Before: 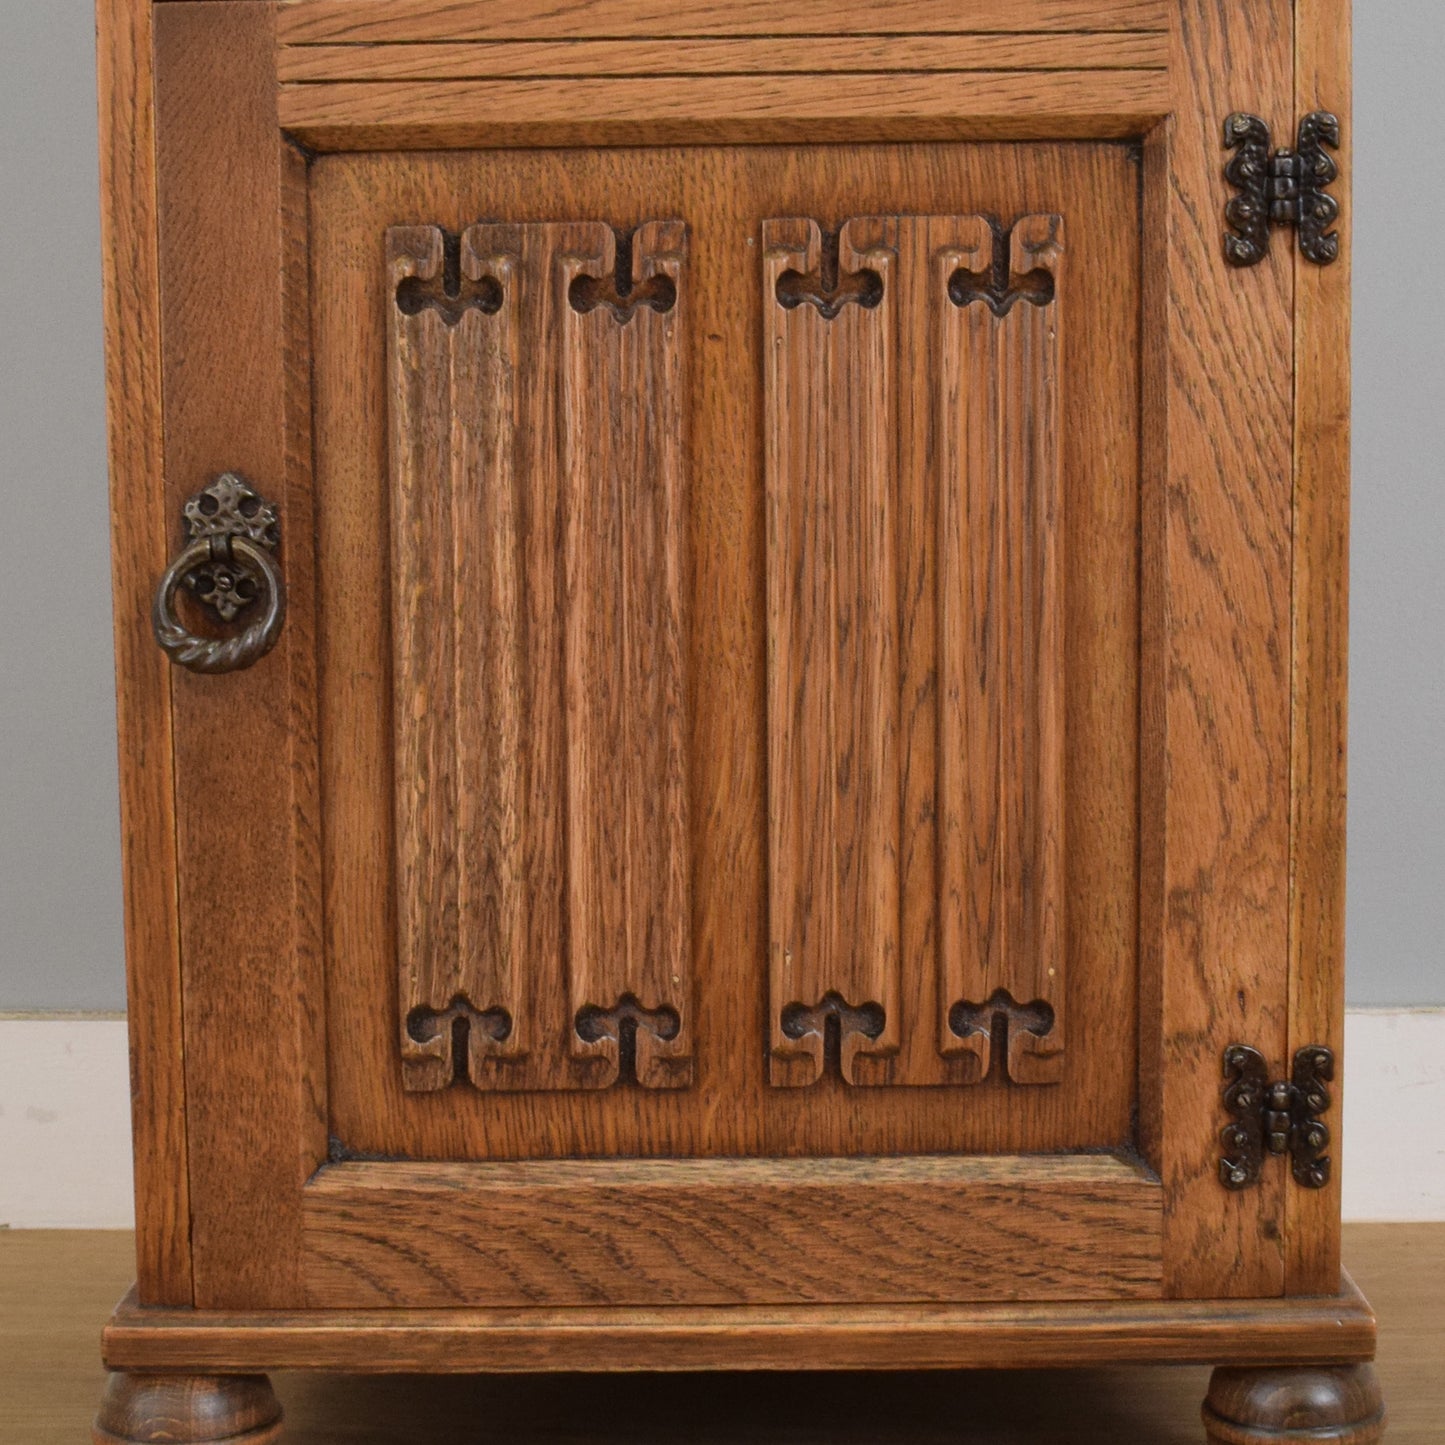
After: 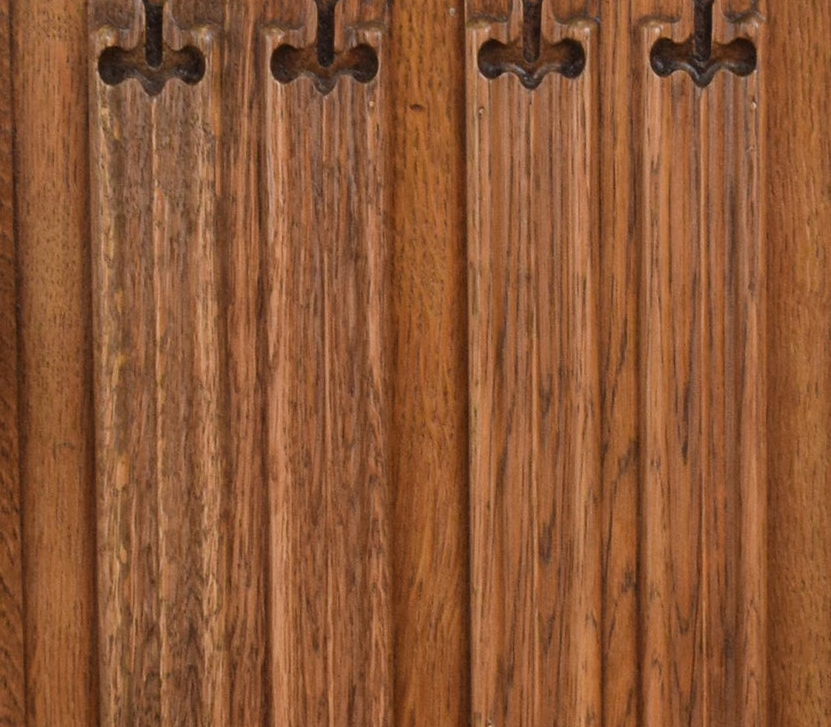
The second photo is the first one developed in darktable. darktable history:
crop: left 20.684%, top 15.928%, right 21.781%, bottom 33.742%
tone equalizer: on, module defaults
